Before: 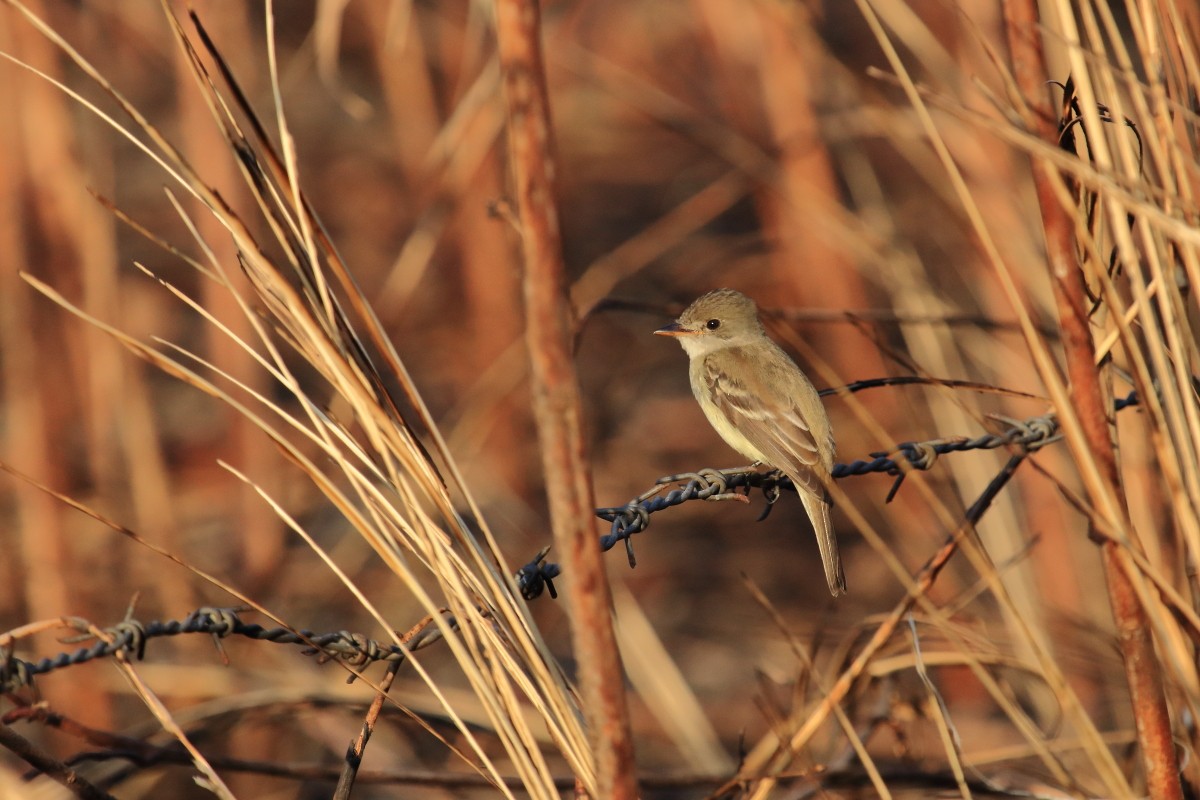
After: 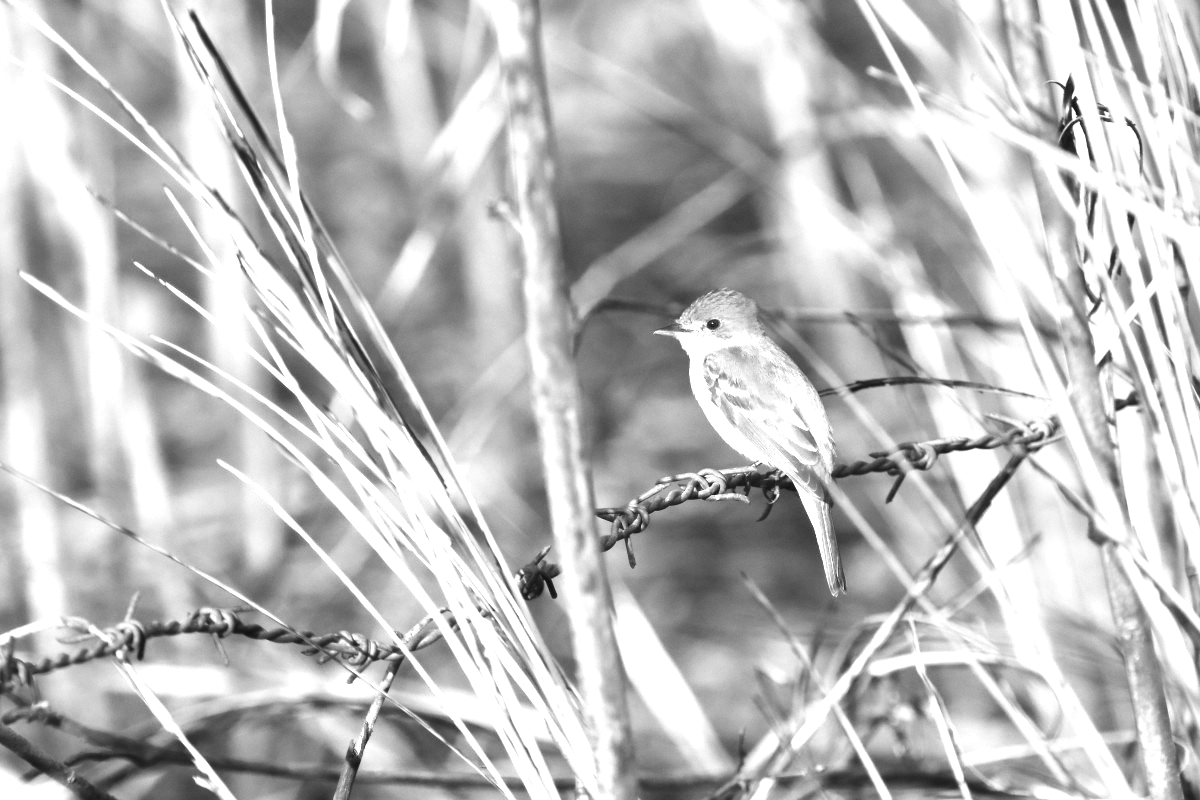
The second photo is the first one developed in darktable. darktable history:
exposure: black level correction 0, exposure 1.9 EV, compensate highlight preservation false
monochrome: a 30.25, b 92.03
